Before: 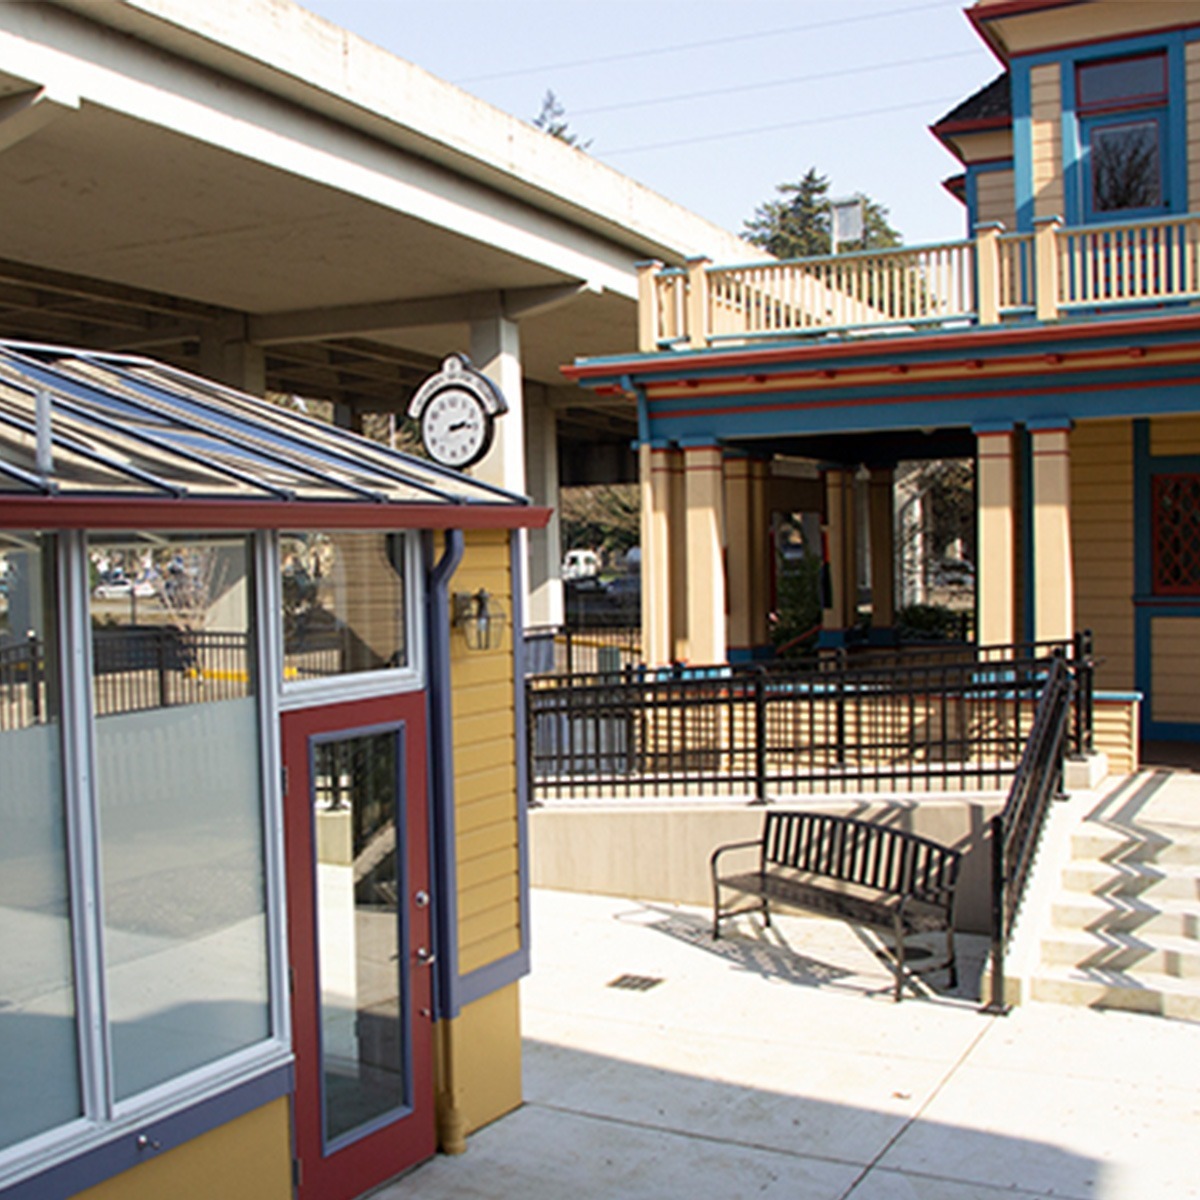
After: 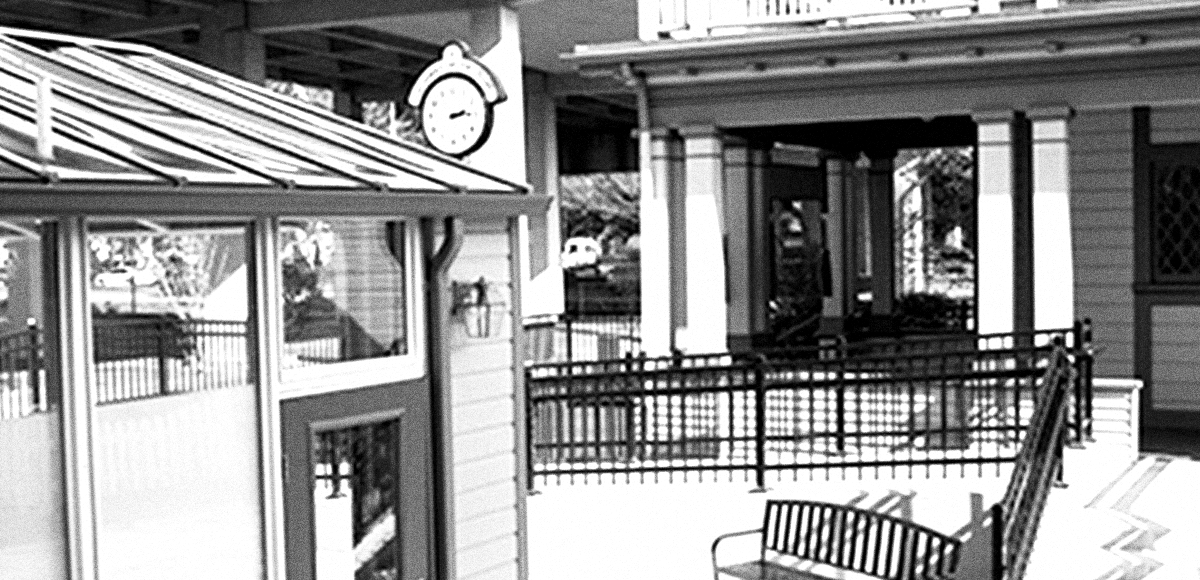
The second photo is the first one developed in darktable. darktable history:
exposure: black level correction 0, exposure 1 EV, compensate exposure bias true, compensate highlight preservation false
filmic rgb: white relative exposure 2.34 EV, hardness 6.59
grain: coarseness 14.49 ISO, strength 48.04%, mid-tones bias 35%
crop and rotate: top 26.056%, bottom 25.543%
monochrome: a 1.94, b -0.638
local contrast: highlights 100%, shadows 100%, detail 120%, midtone range 0.2
